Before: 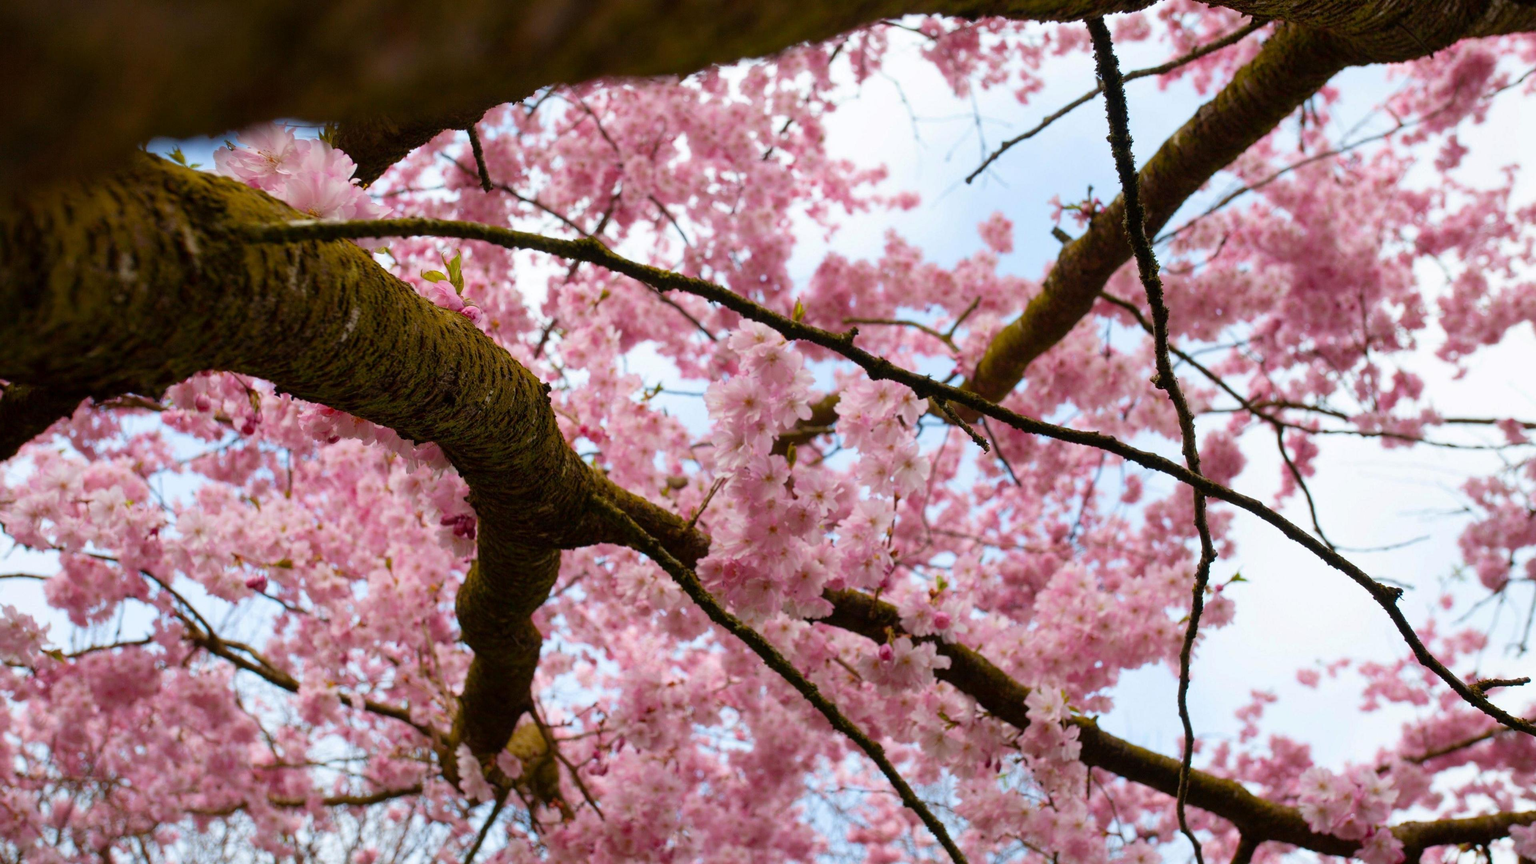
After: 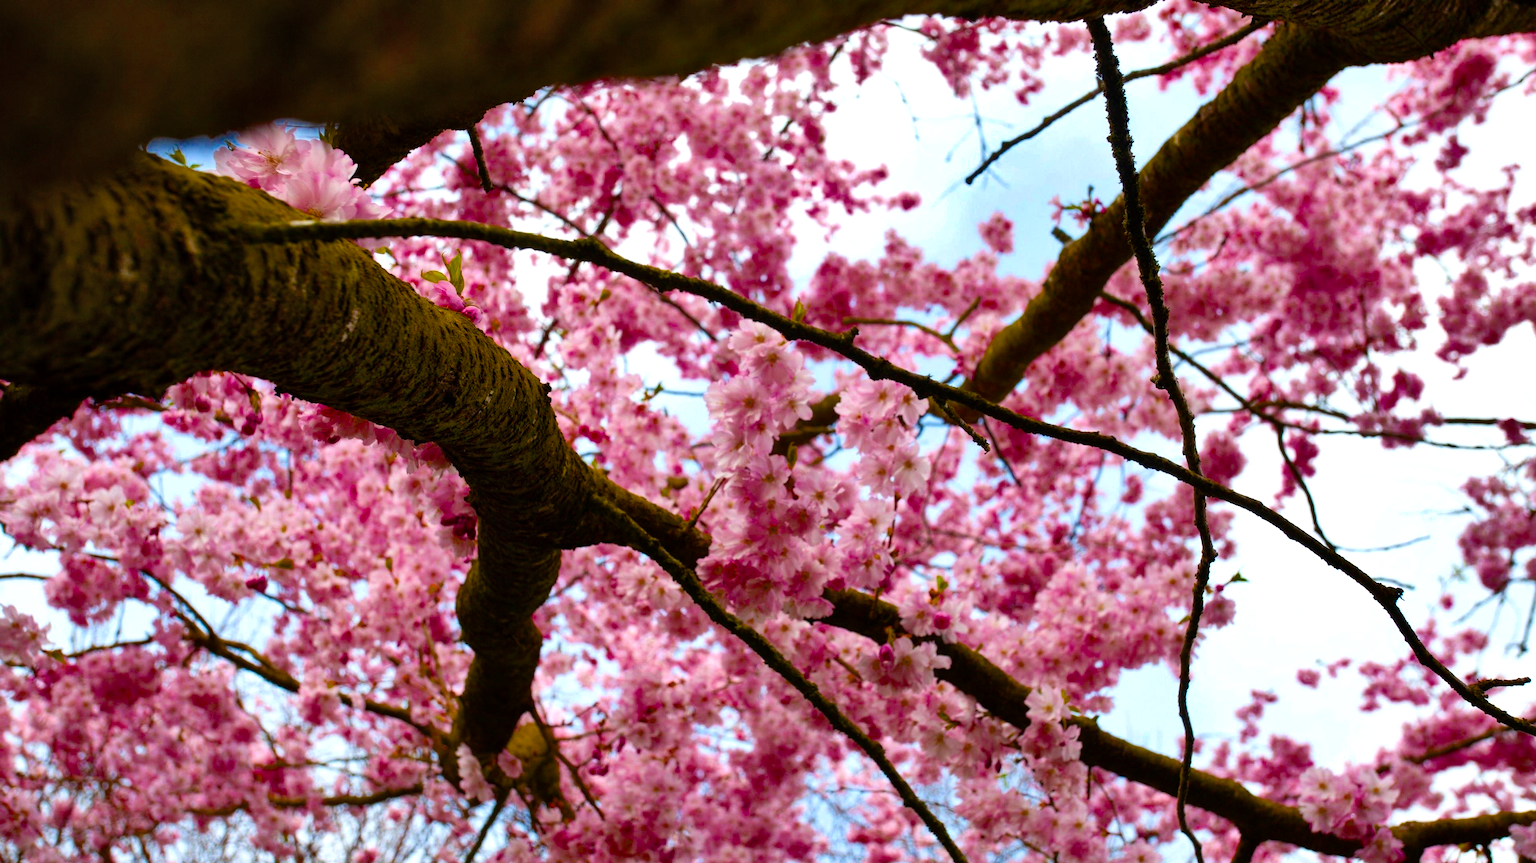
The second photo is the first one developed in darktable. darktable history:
shadows and highlights: shadows 25.09, highlights -48.18, soften with gaussian
color balance rgb: linear chroma grading › global chroma 15.316%, perceptual saturation grading › global saturation 25.447%, global vibrance 6.64%, contrast 13.019%, saturation formula JzAzBz (2021)
